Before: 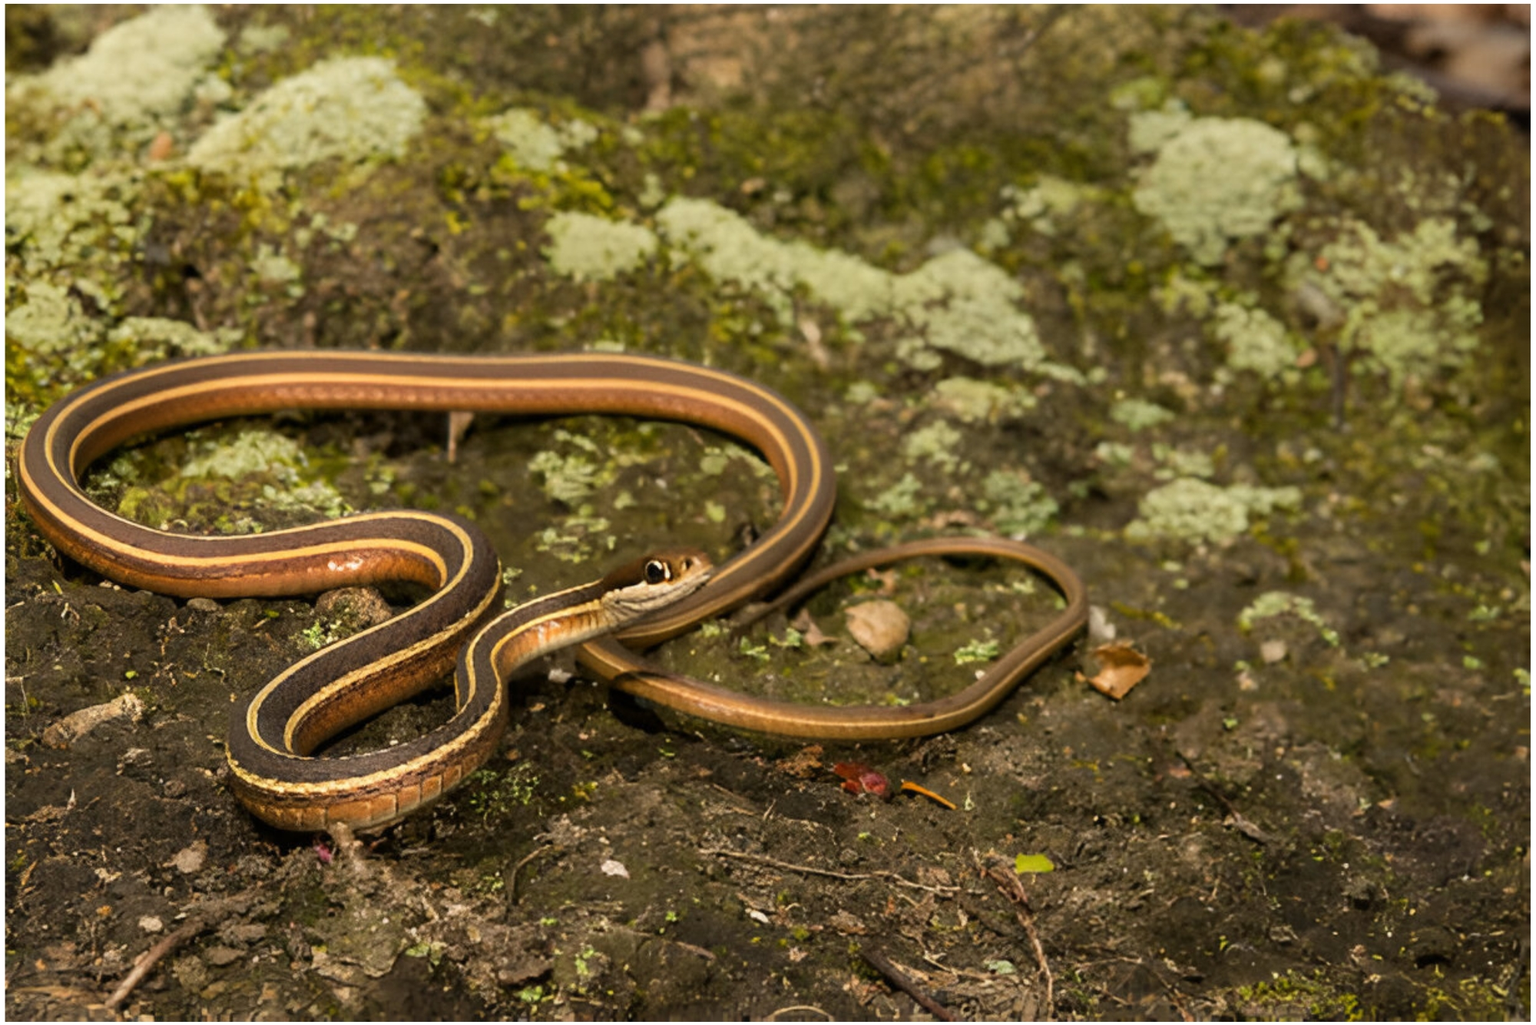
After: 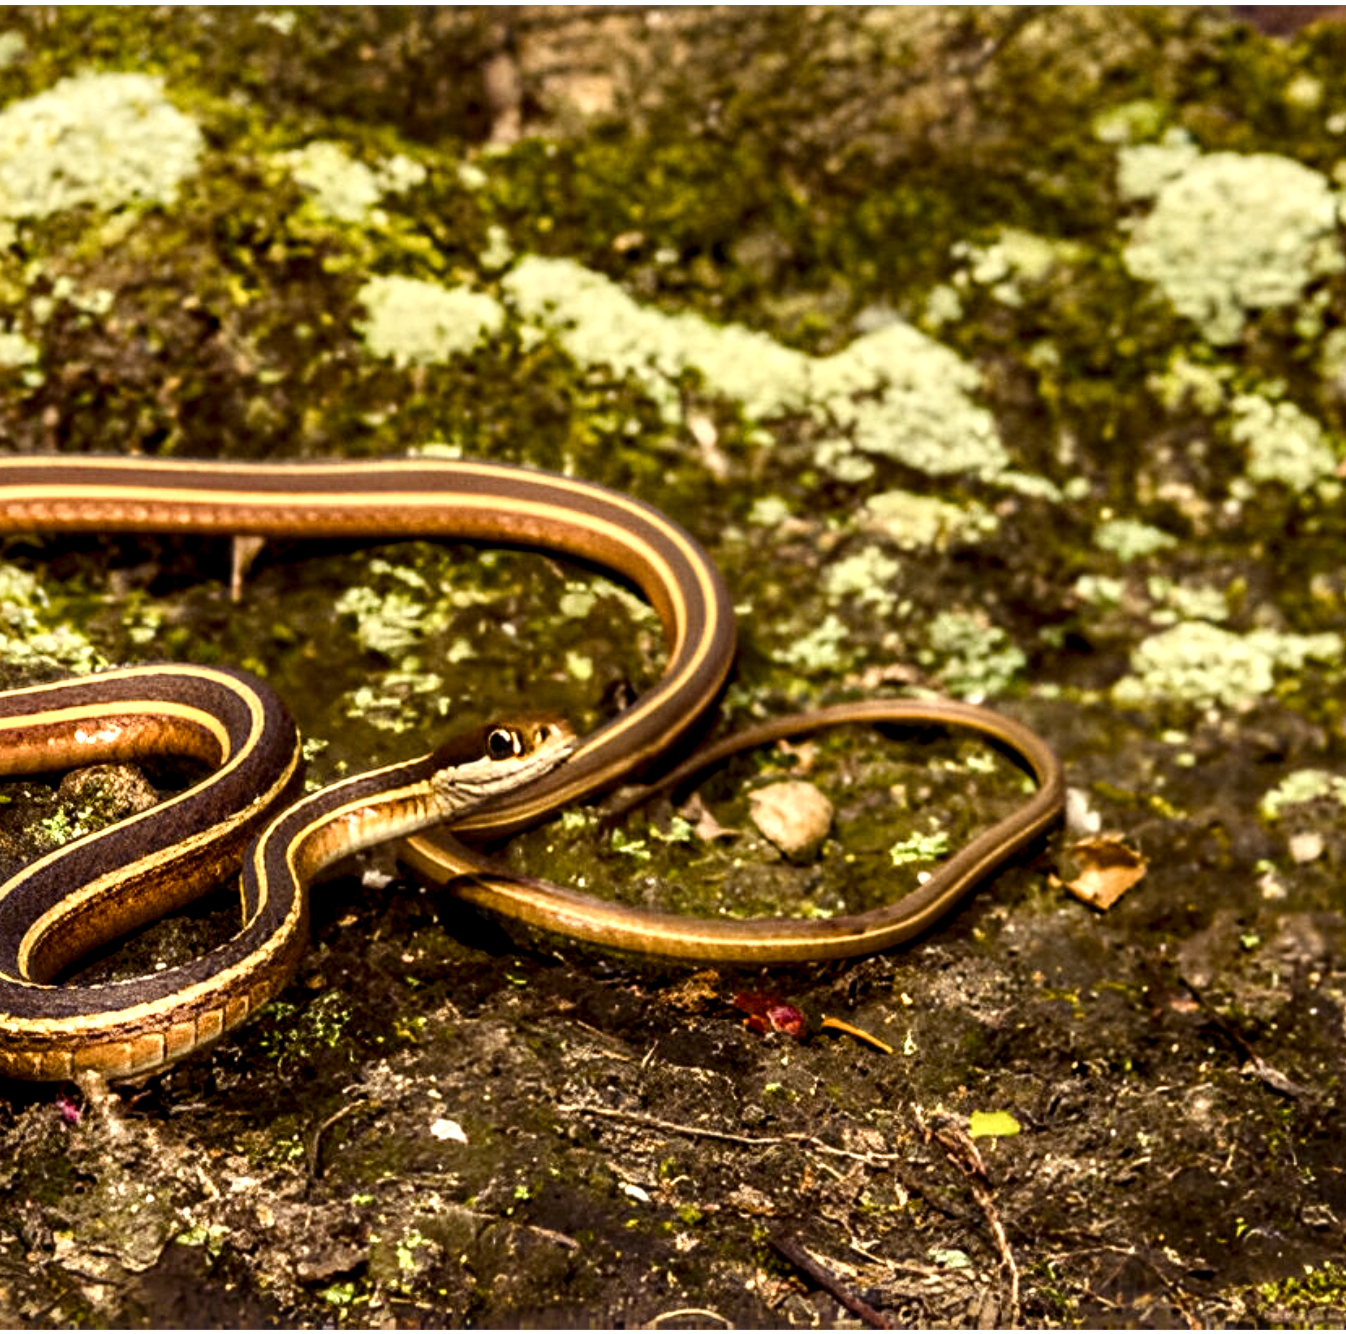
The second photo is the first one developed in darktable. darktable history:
contrast brightness saturation: contrast 0.236, brightness 0.09
local contrast: highlights 65%, shadows 54%, detail 168%, midtone range 0.519
color balance rgb: shadows lift › luminance -22.068%, shadows lift › chroma 8.919%, shadows lift › hue 284.56°, perceptual saturation grading › global saturation 20%, perceptual saturation grading › highlights -25.776%, perceptual saturation grading › shadows 49.649%, global vibrance 20%
crop and rotate: left 17.601%, right 15.078%
